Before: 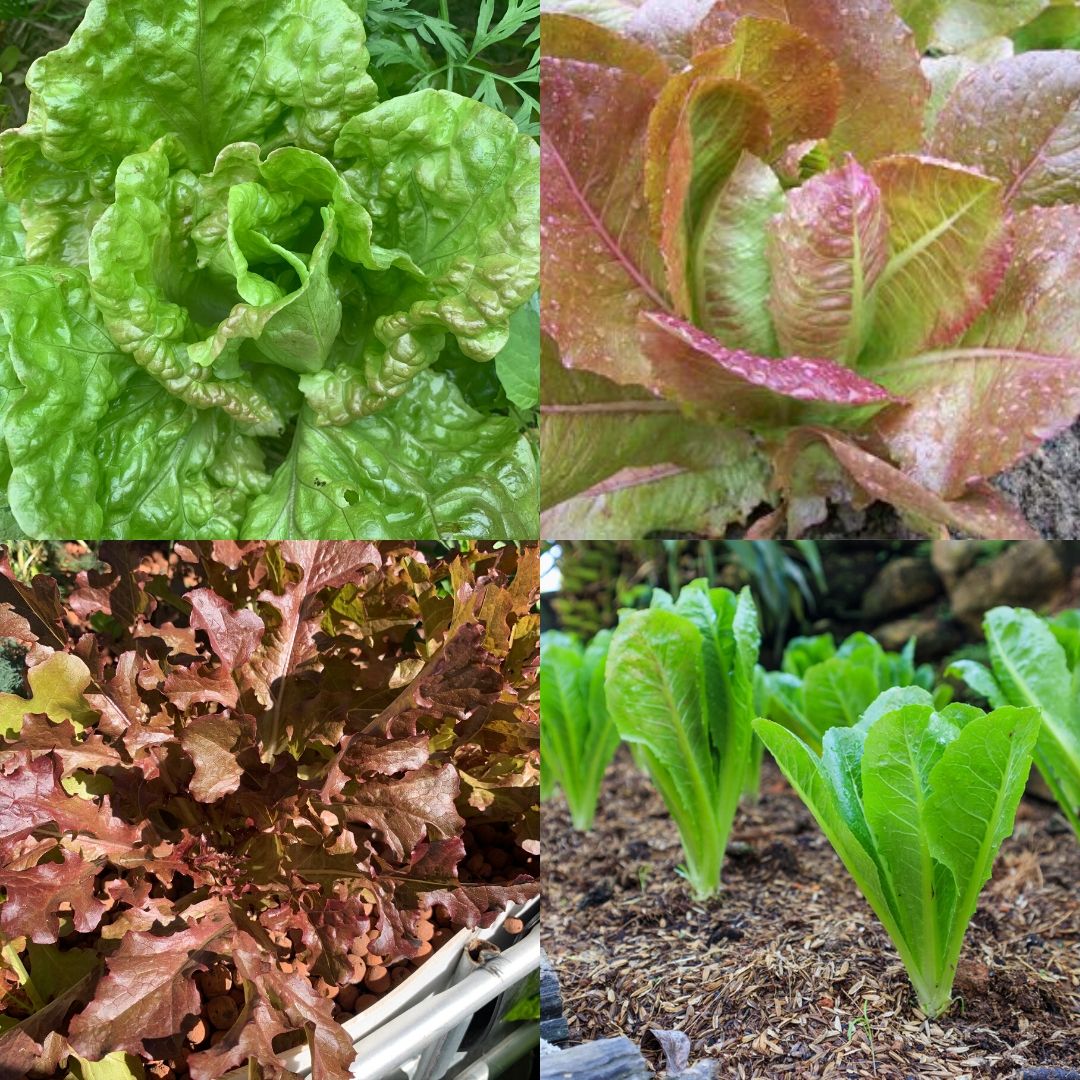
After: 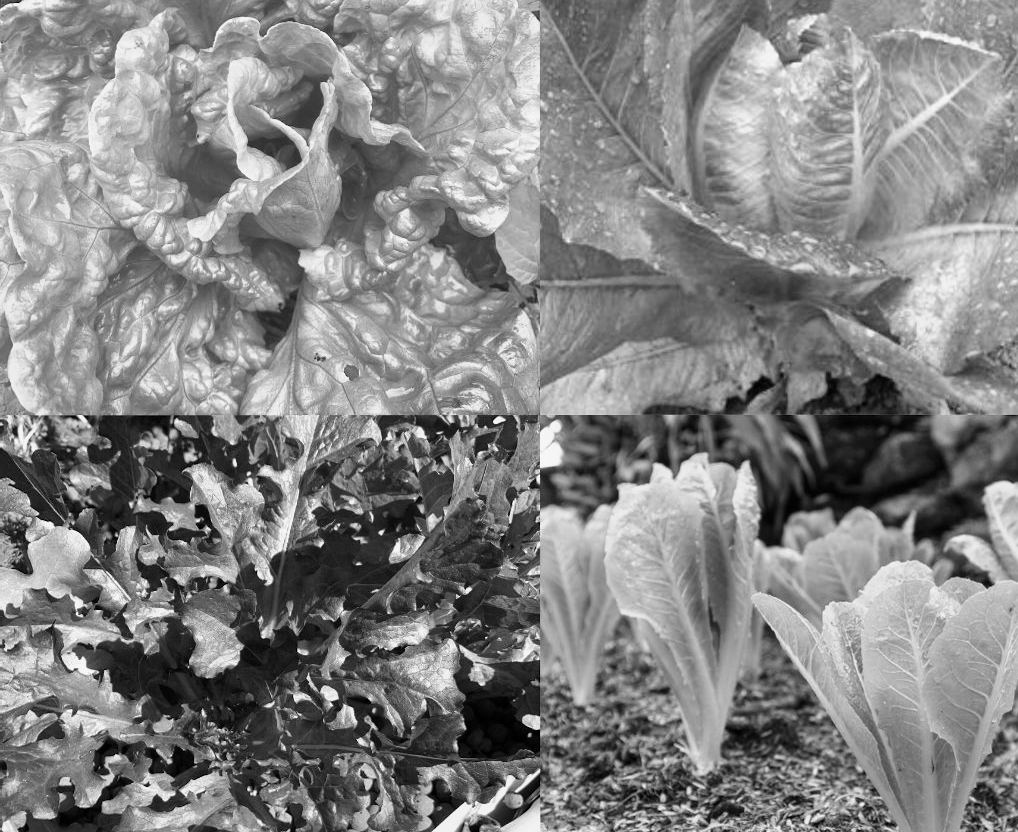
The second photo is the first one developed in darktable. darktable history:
exposure: exposure 0.131 EV, compensate highlight preservation false
crop and rotate: angle 0.03°, top 11.643%, right 5.651%, bottom 11.189%
tone curve: curves: ch0 [(0, 0) (0.003, 0.002) (0.011, 0.009) (0.025, 0.021) (0.044, 0.037) (0.069, 0.058) (0.1, 0.083) (0.136, 0.122) (0.177, 0.165) (0.224, 0.216) (0.277, 0.277) (0.335, 0.344) (0.399, 0.418) (0.468, 0.499) (0.543, 0.586) (0.623, 0.679) (0.709, 0.779) (0.801, 0.877) (0.898, 0.977) (1, 1)], preserve colors none
monochrome: a 30.25, b 92.03
white balance: red 0.926, green 1.003, blue 1.133
